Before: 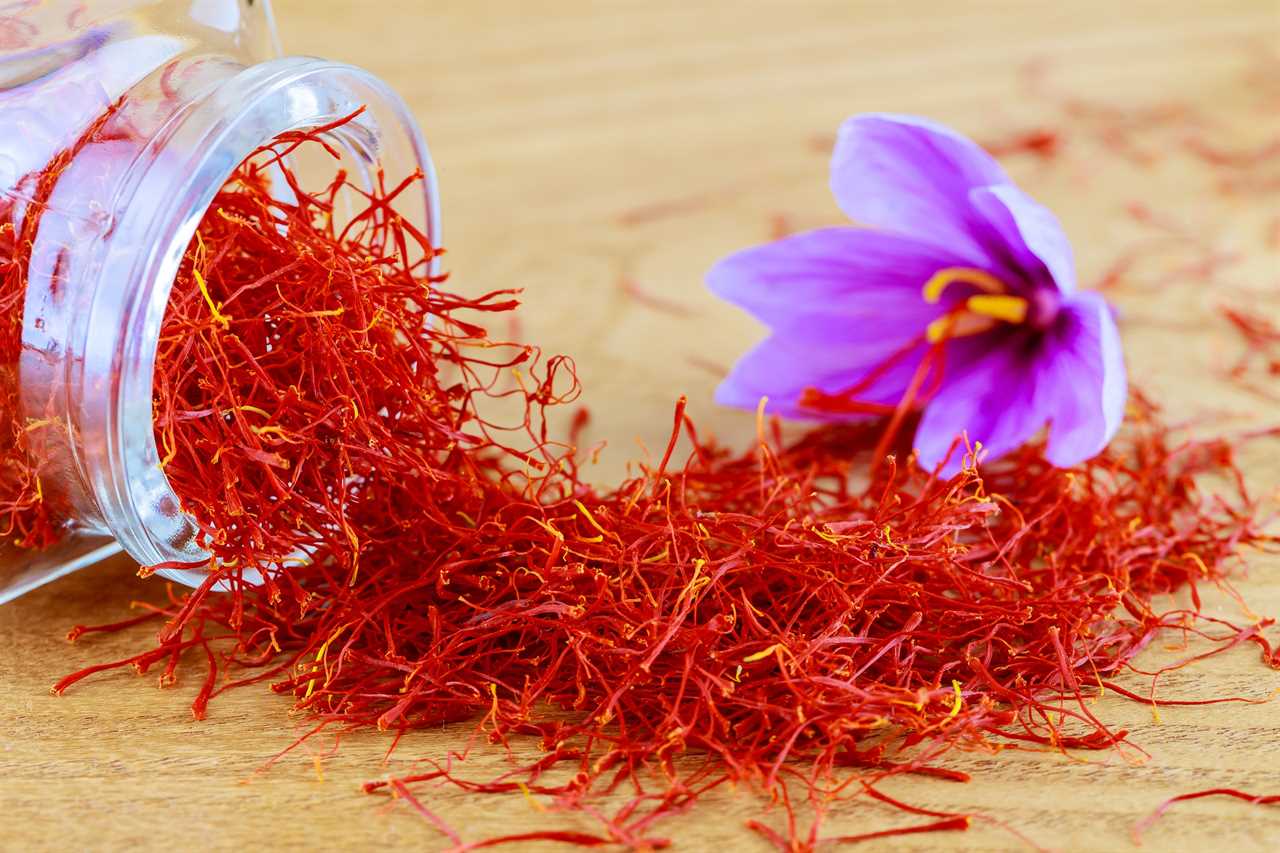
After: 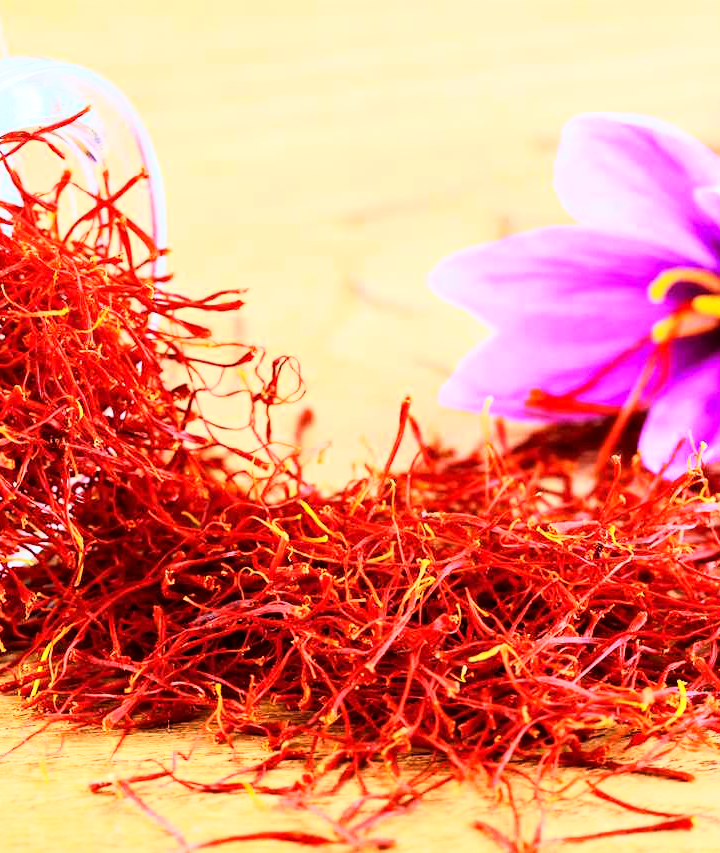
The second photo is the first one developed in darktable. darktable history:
crop: left 21.496%, right 22.254%
rgb curve: curves: ch0 [(0, 0) (0.21, 0.15) (0.24, 0.21) (0.5, 0.75) (0.75, 0.96) (0.89, 0.99) (1, 1)]; ch1 [(0, 0.02) (0.21, 0.13) (0.25, 0.2) (0.5, 0.67) (0.75, 0.9) (0.89, 0.97) (1, 1)]; ch2 [(0, 0.02) (0.21, 0.13) (0.25, 0.2) (0.5, 0.67) (0.75, 0.9) (0.89, 0.97) (1, 1)], compensate middle gray true
